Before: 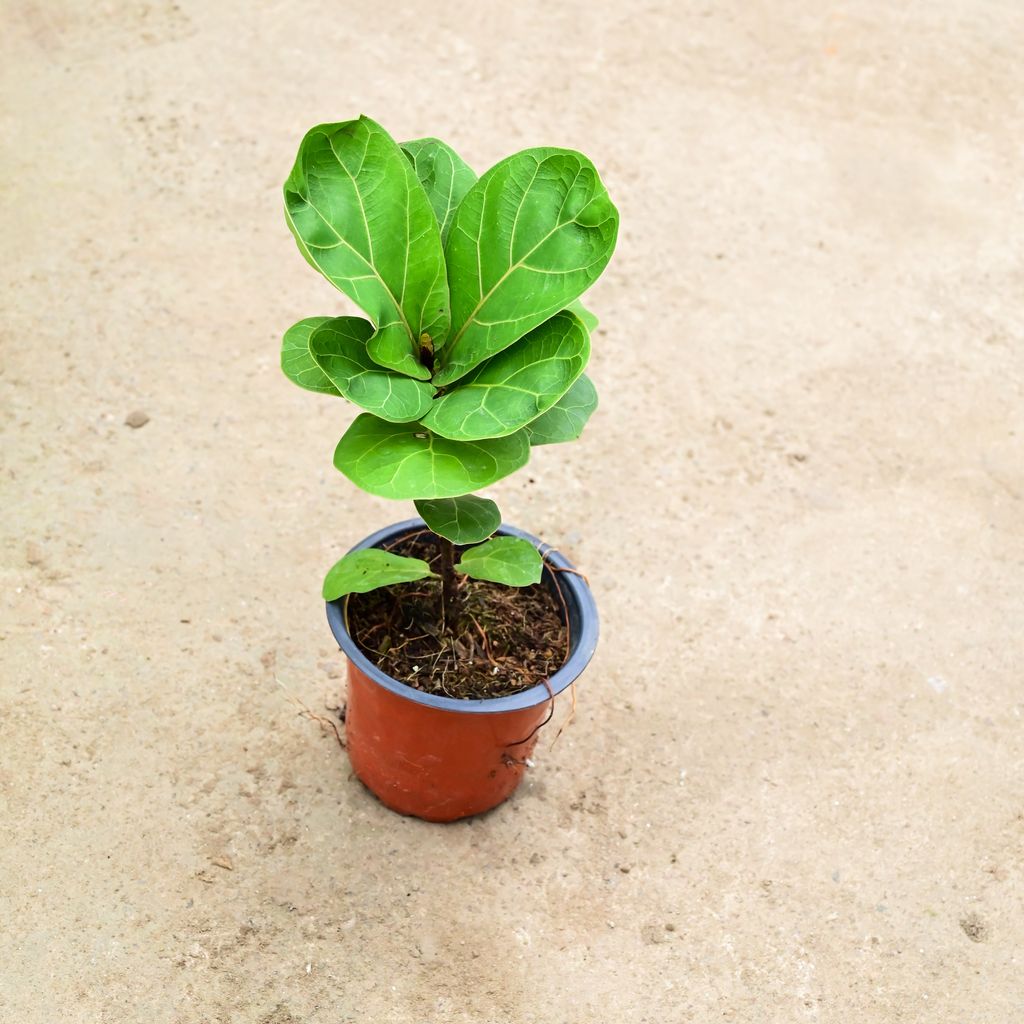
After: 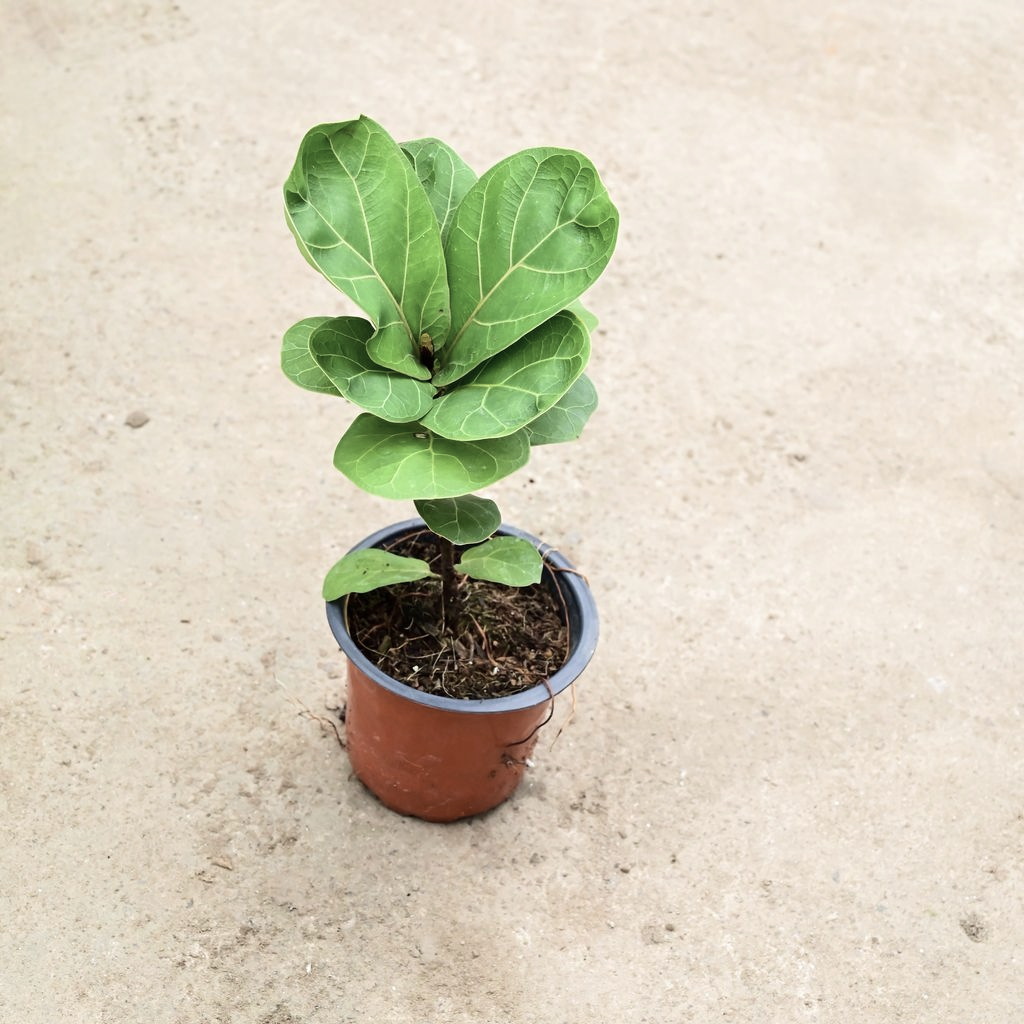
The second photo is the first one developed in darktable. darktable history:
contrast brightness saturation: contrast 0.1, saturation -0.354
